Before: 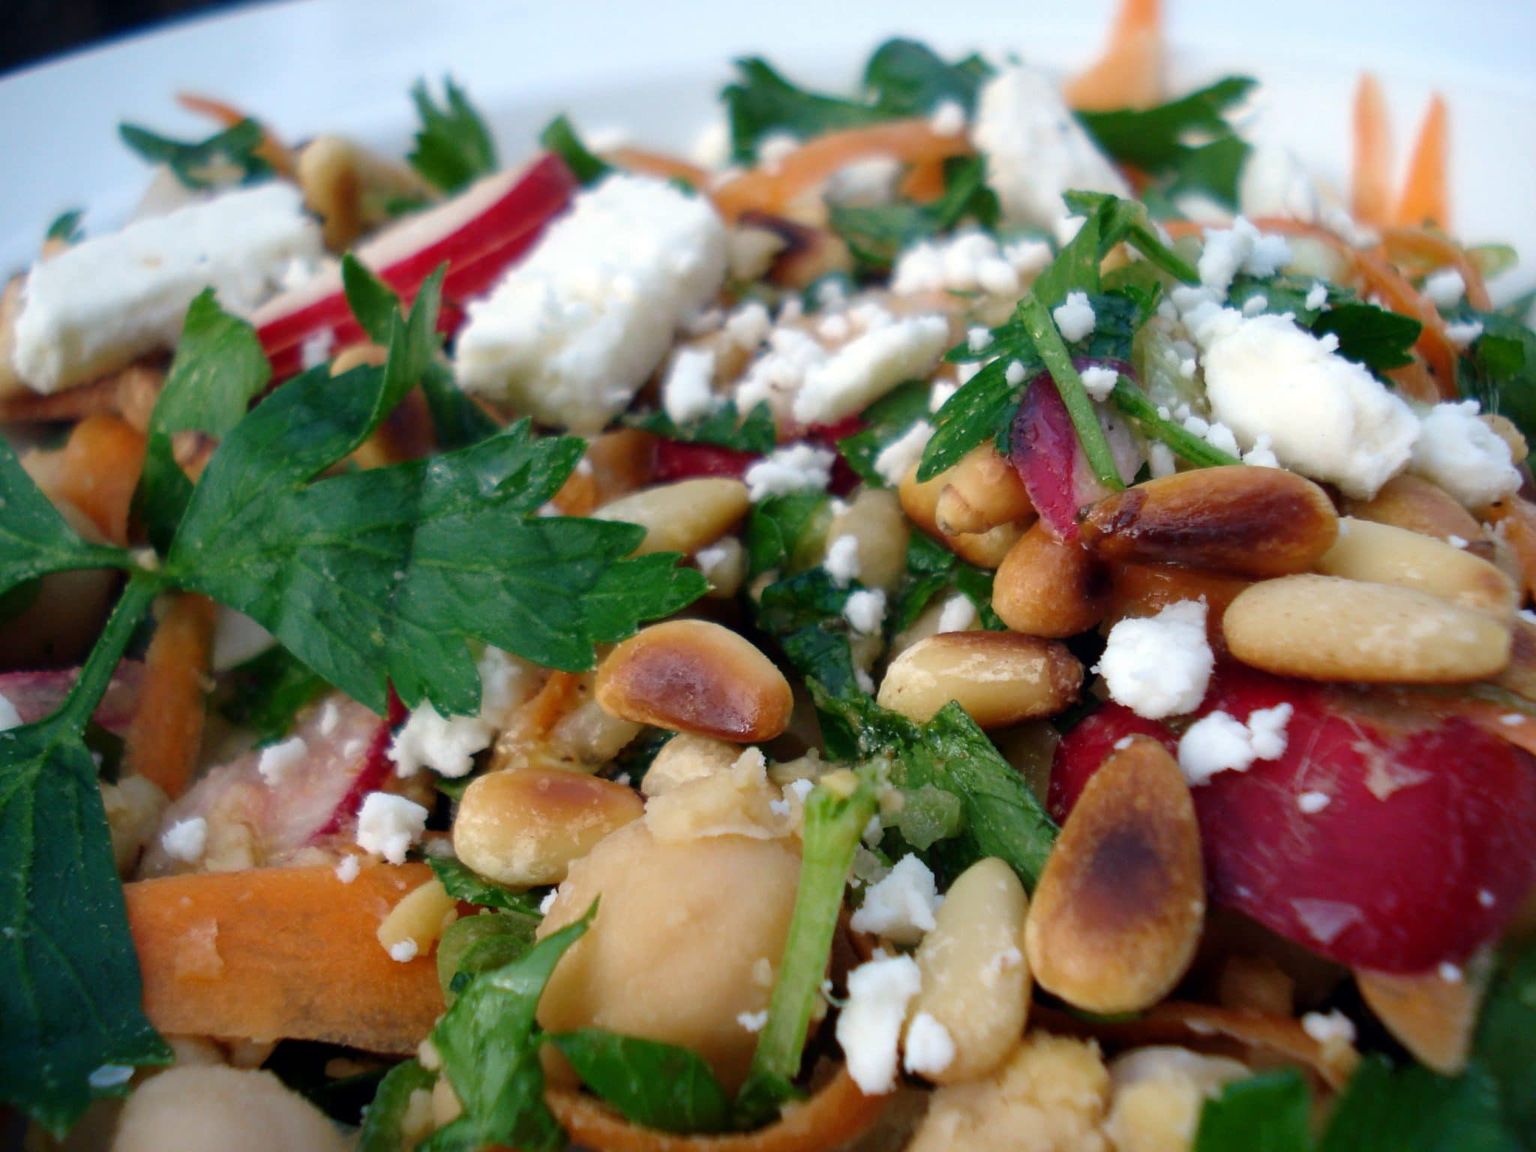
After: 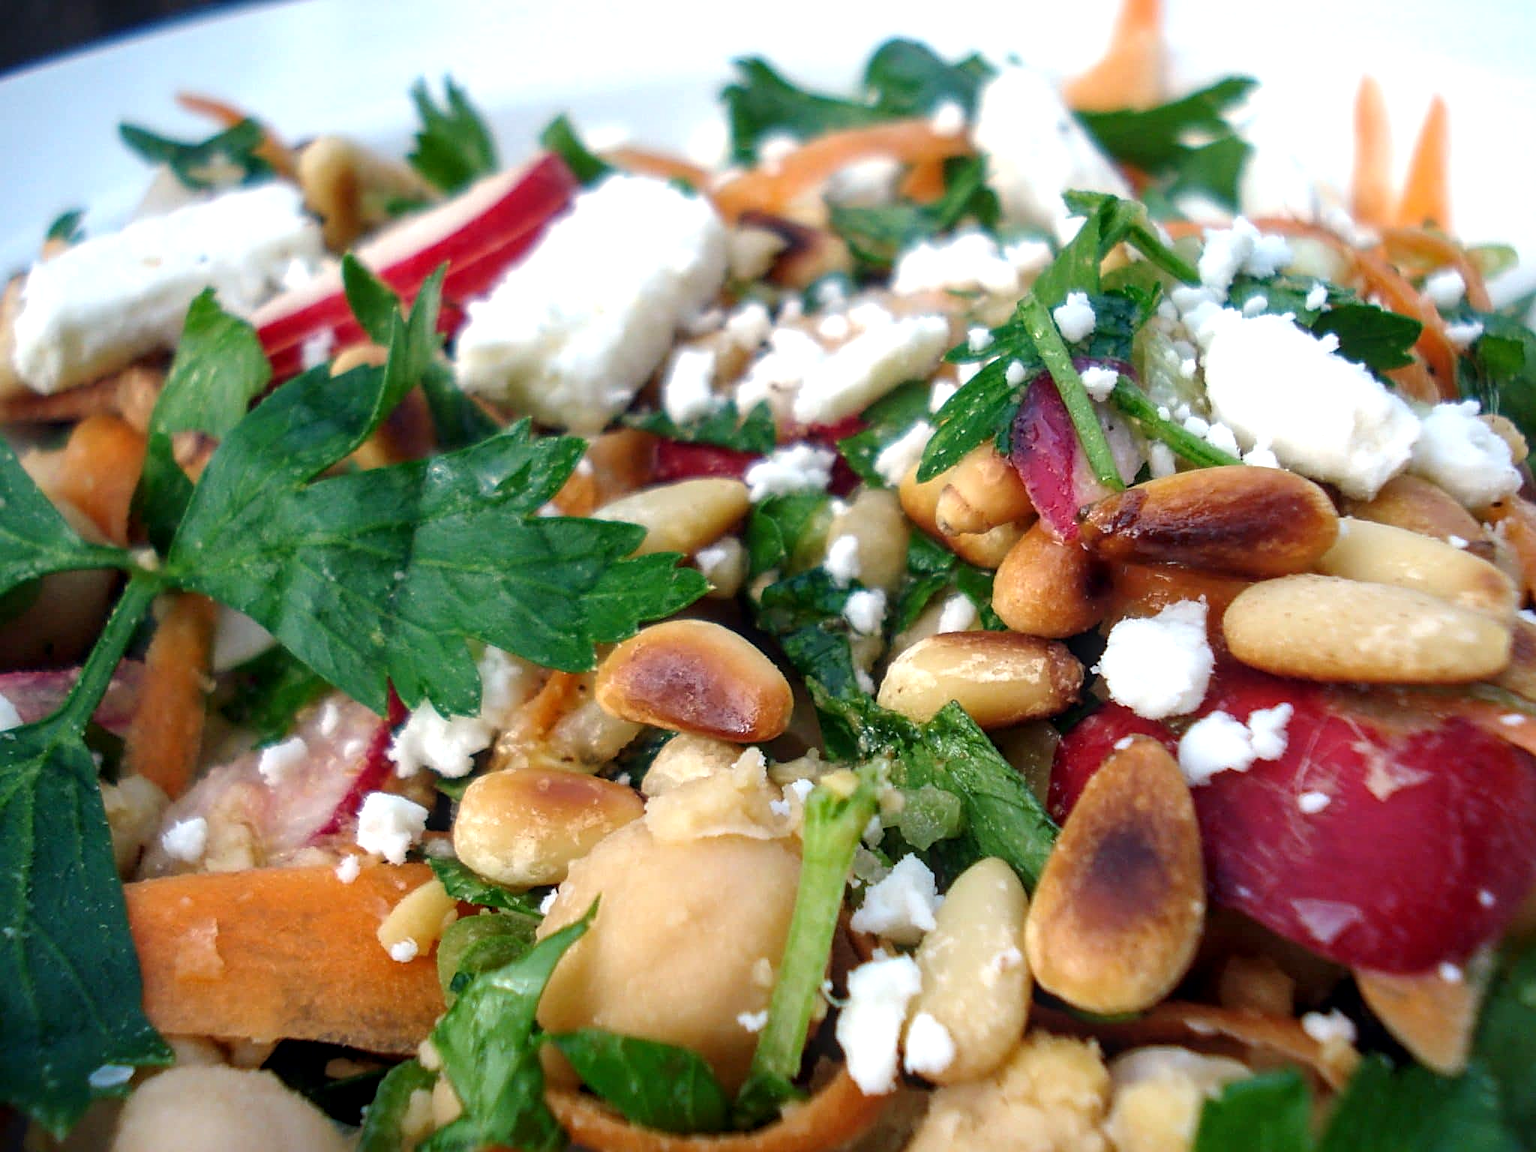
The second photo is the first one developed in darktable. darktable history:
exposure: exposure 0.485 EV, compensate highlight preservation false
sharpen: on, module defaults
local contrast: on, module defaults
